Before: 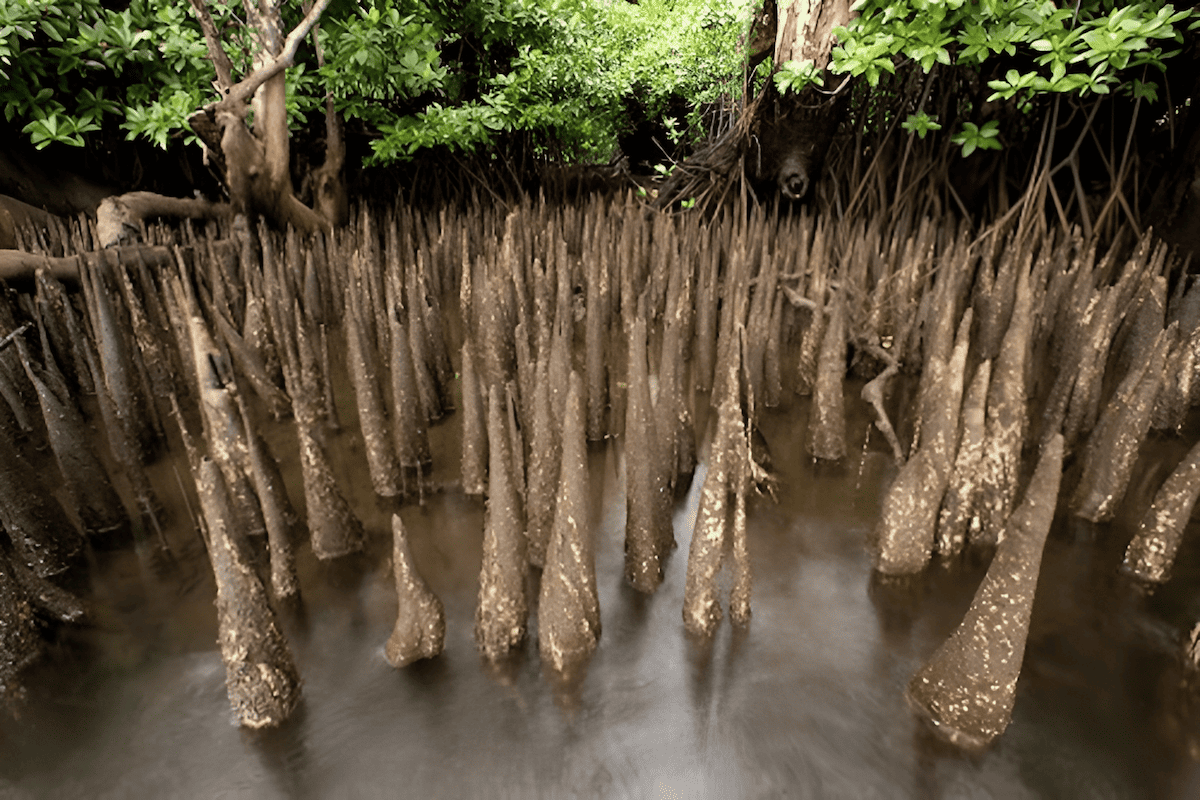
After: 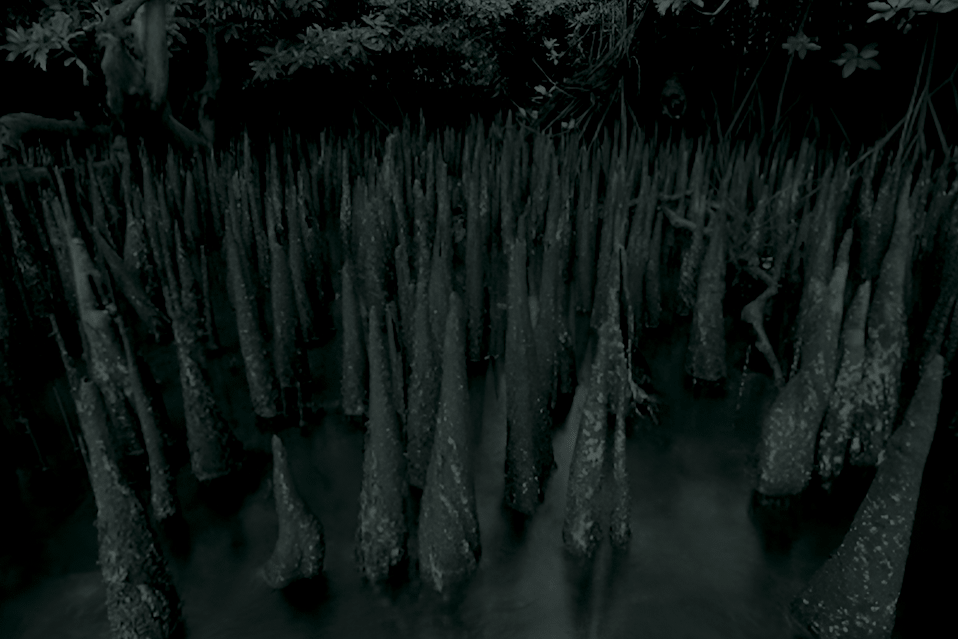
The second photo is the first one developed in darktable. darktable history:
crop and rotate: left 10.071%, top 10.071%, right 10.02%, bottom 10.02%
colorize: hue 90°, saturation 19%, lightness 1.59%, version 1
